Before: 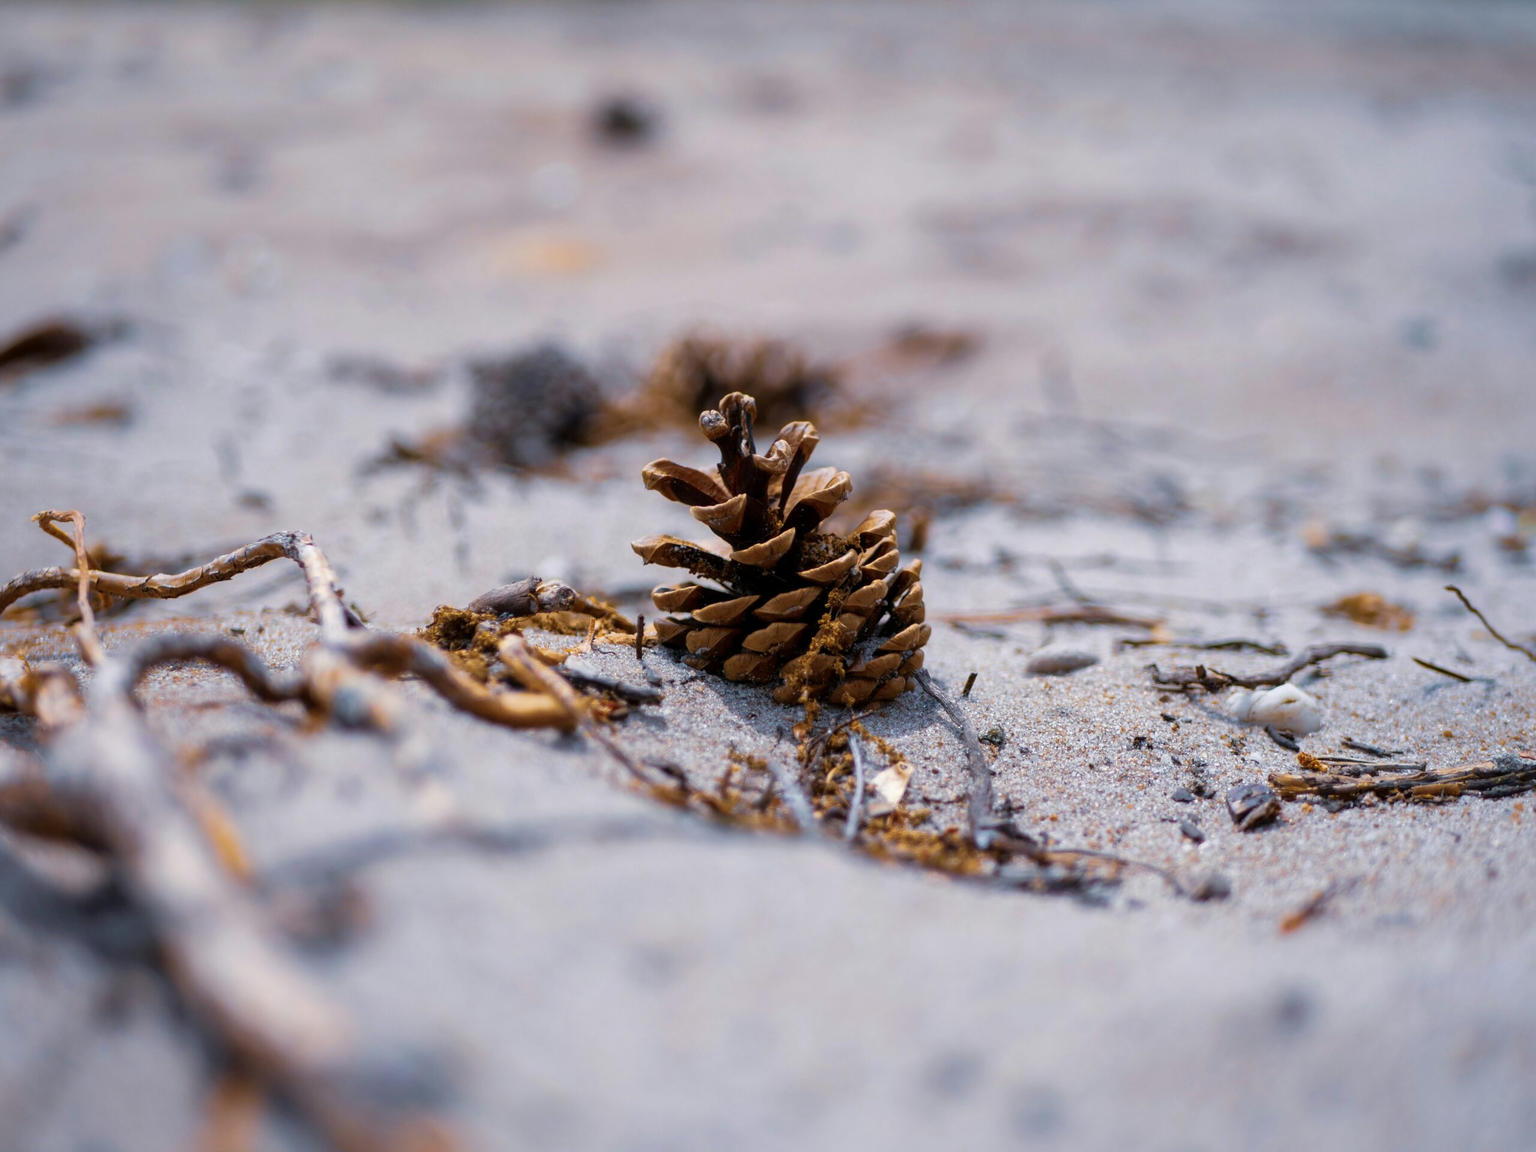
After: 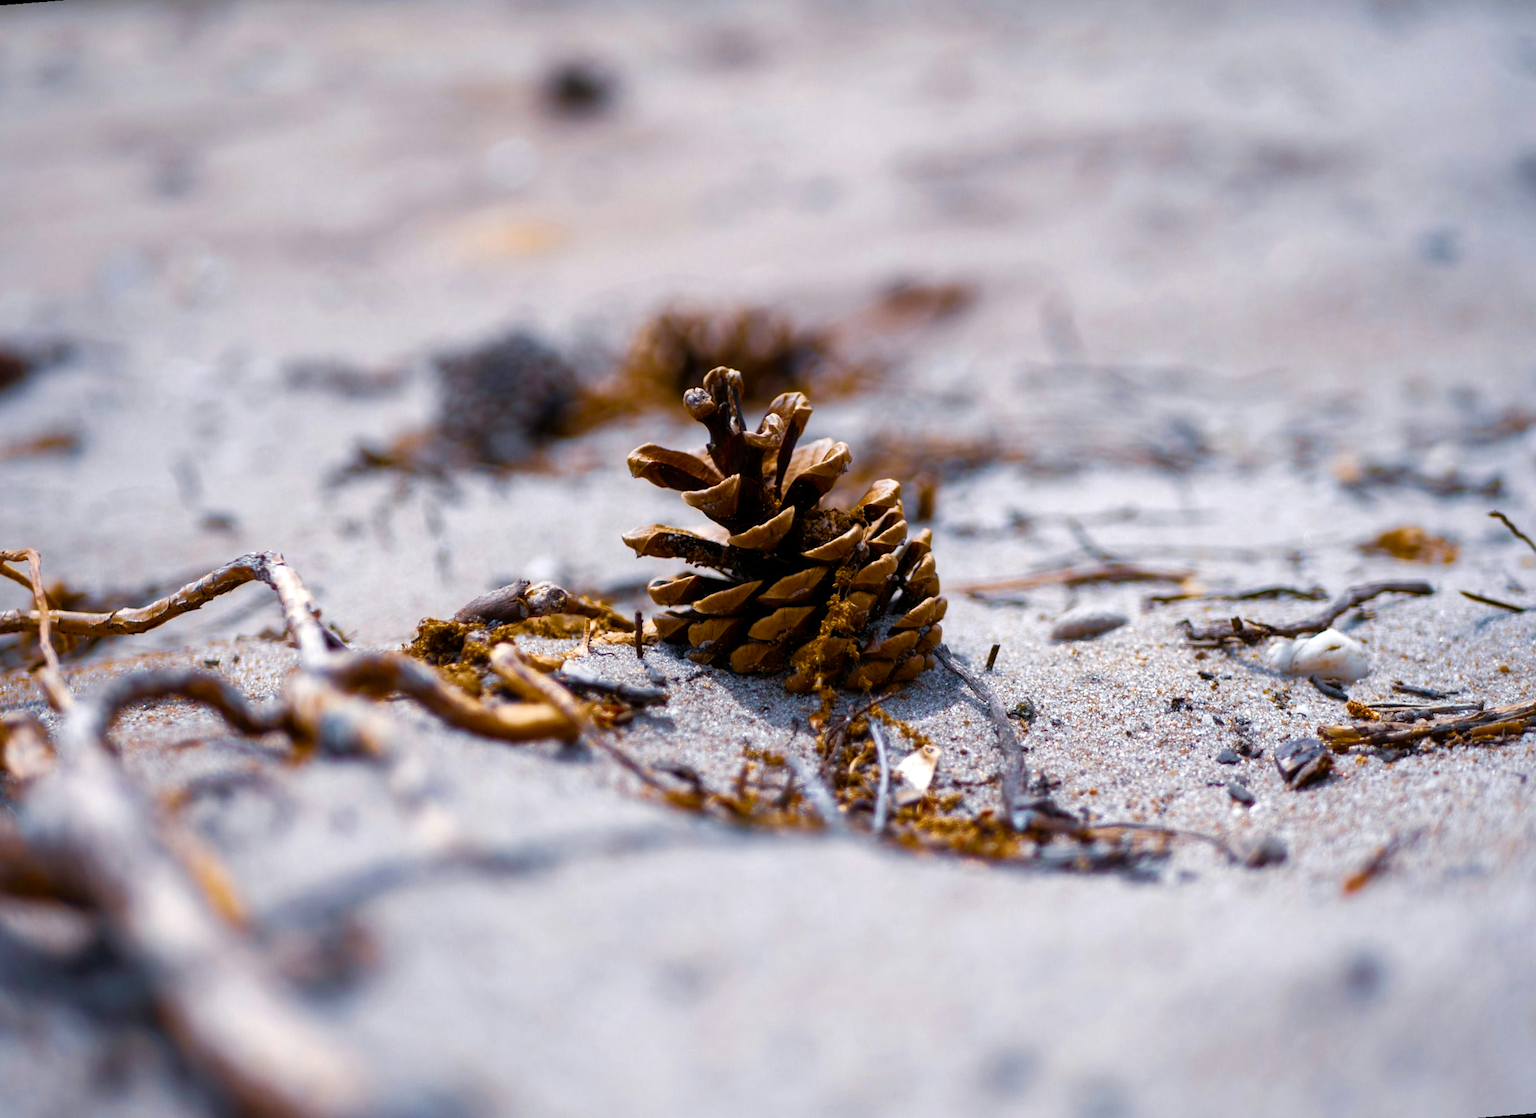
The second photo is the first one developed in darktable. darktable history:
rotate and perspective: rotation -4.57°, crop left 0.054, crop right 0.944, crop top 0.087, crop bottom 0.914
color balance rgb: perceptual saturation grading › highlights -29.58%, perceptual saturation grading › mid-tones 29.47%, perceptual saturation grading › shadows 59.73%, perceptual brilliance grading › global brilliance -17.79%, perceptual brilliance grading › highlights 28.73%, global vibrance 15.44%
